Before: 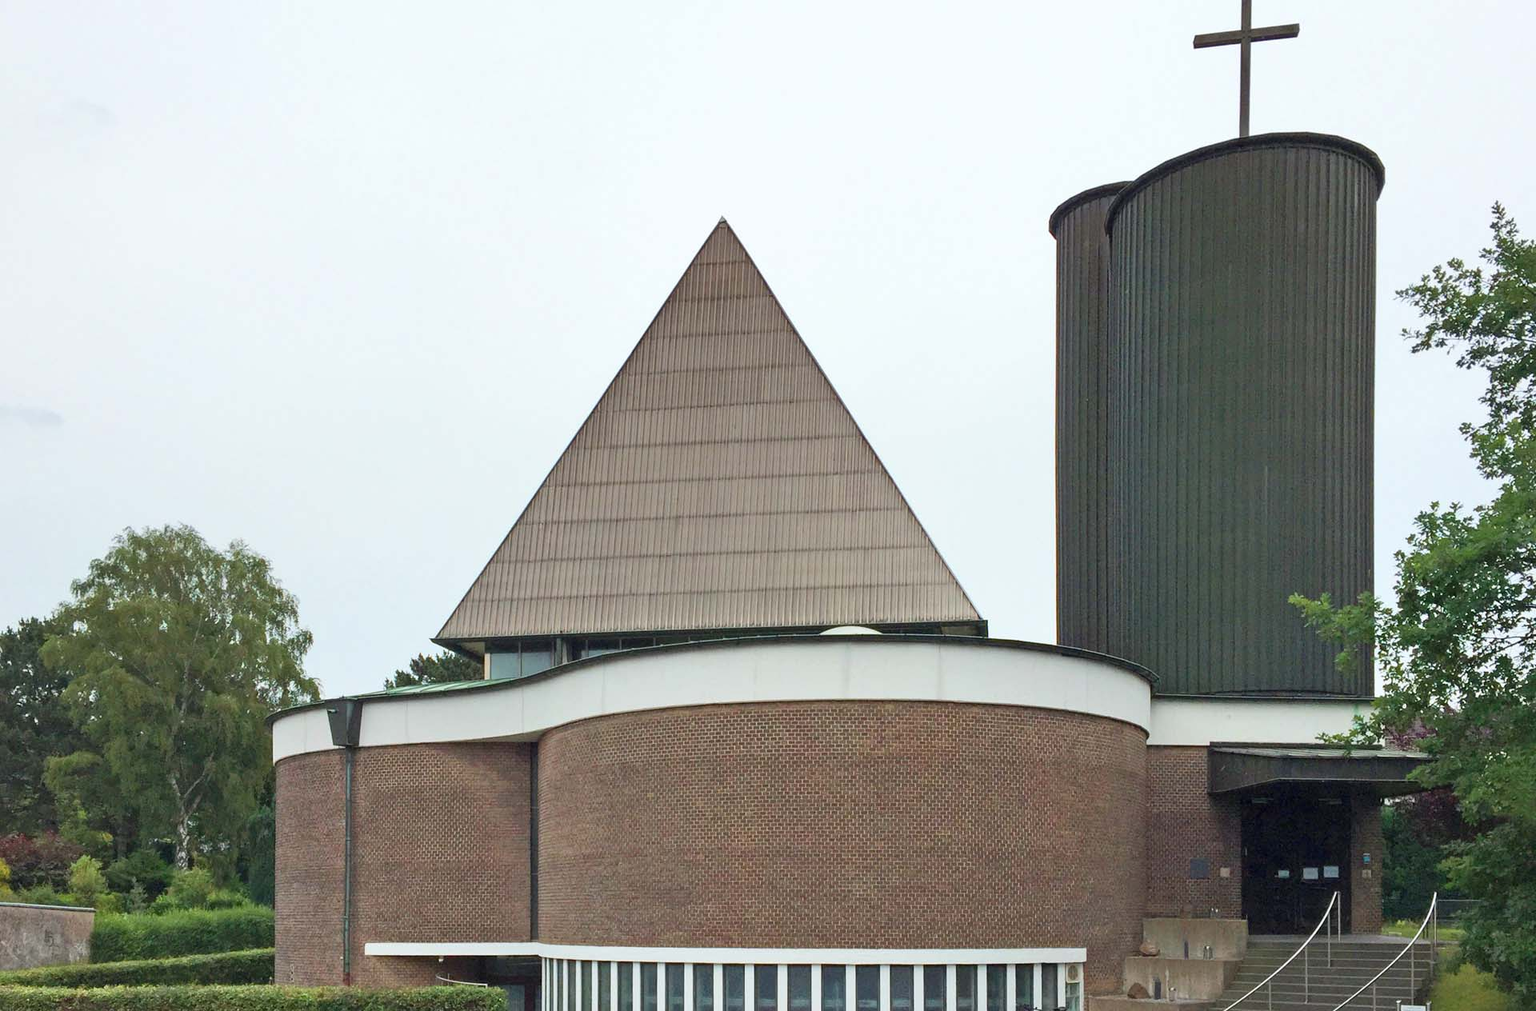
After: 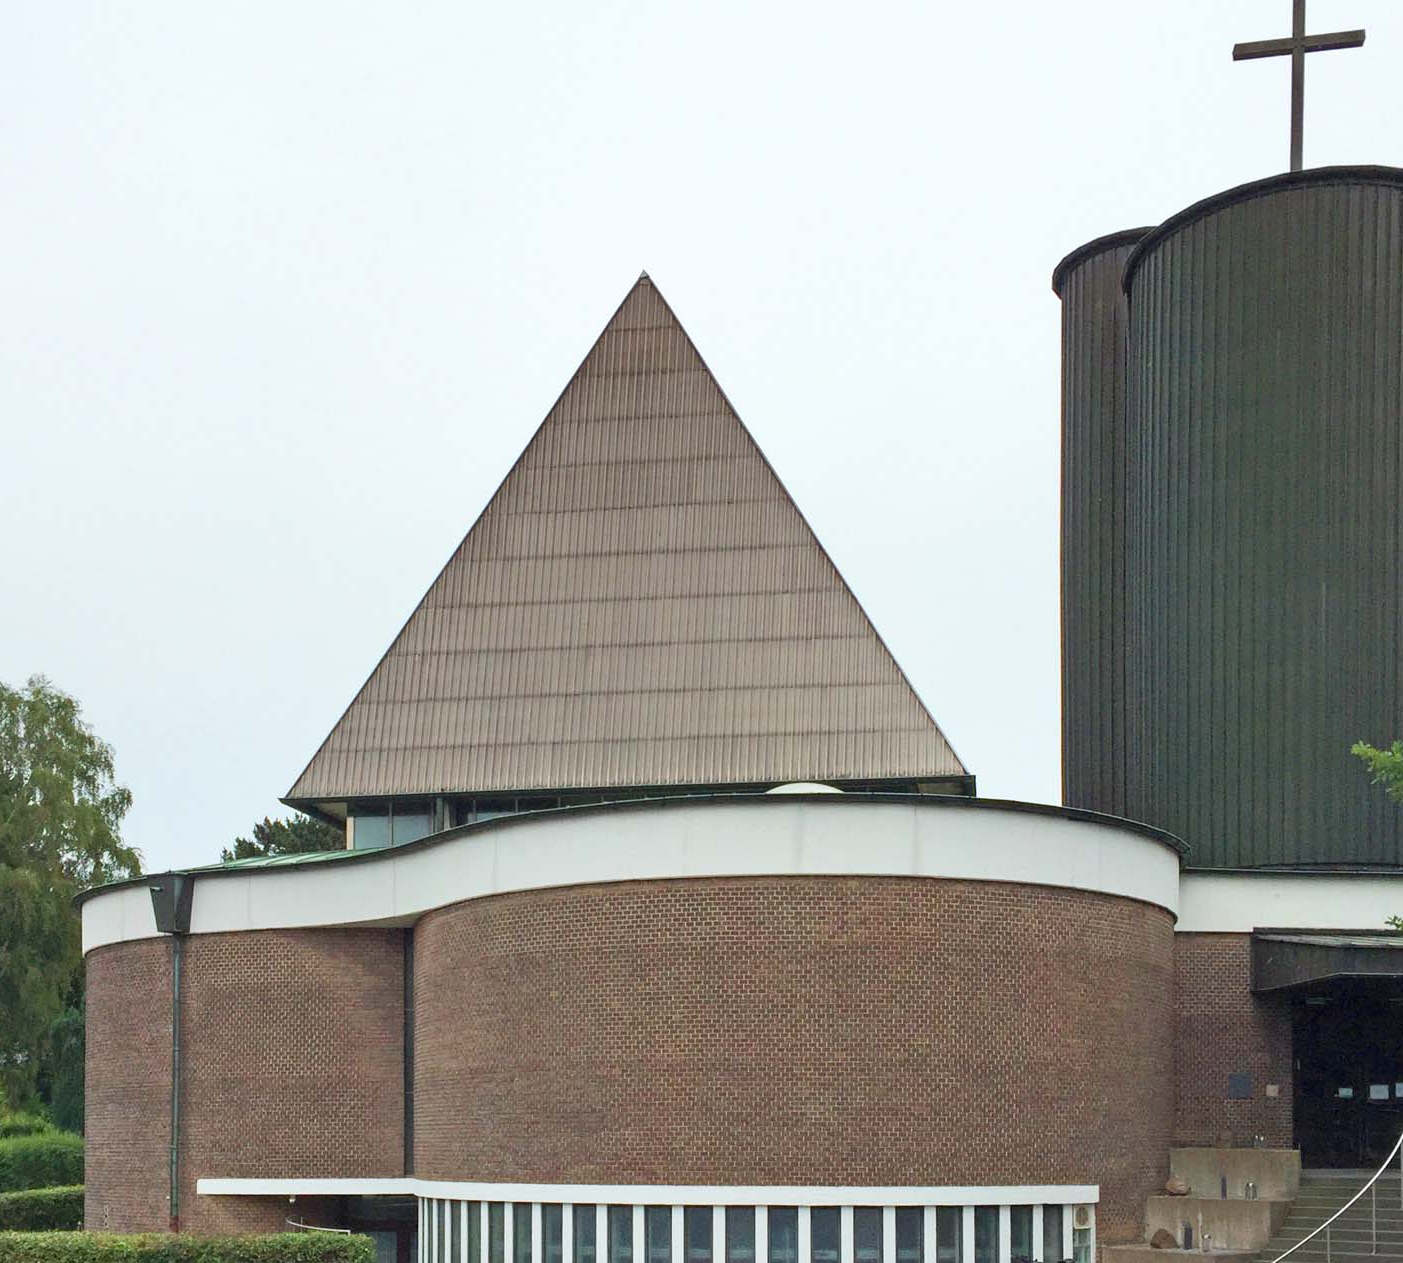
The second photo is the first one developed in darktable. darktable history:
crop: left 13.493%, top 0%, right 13.431%
